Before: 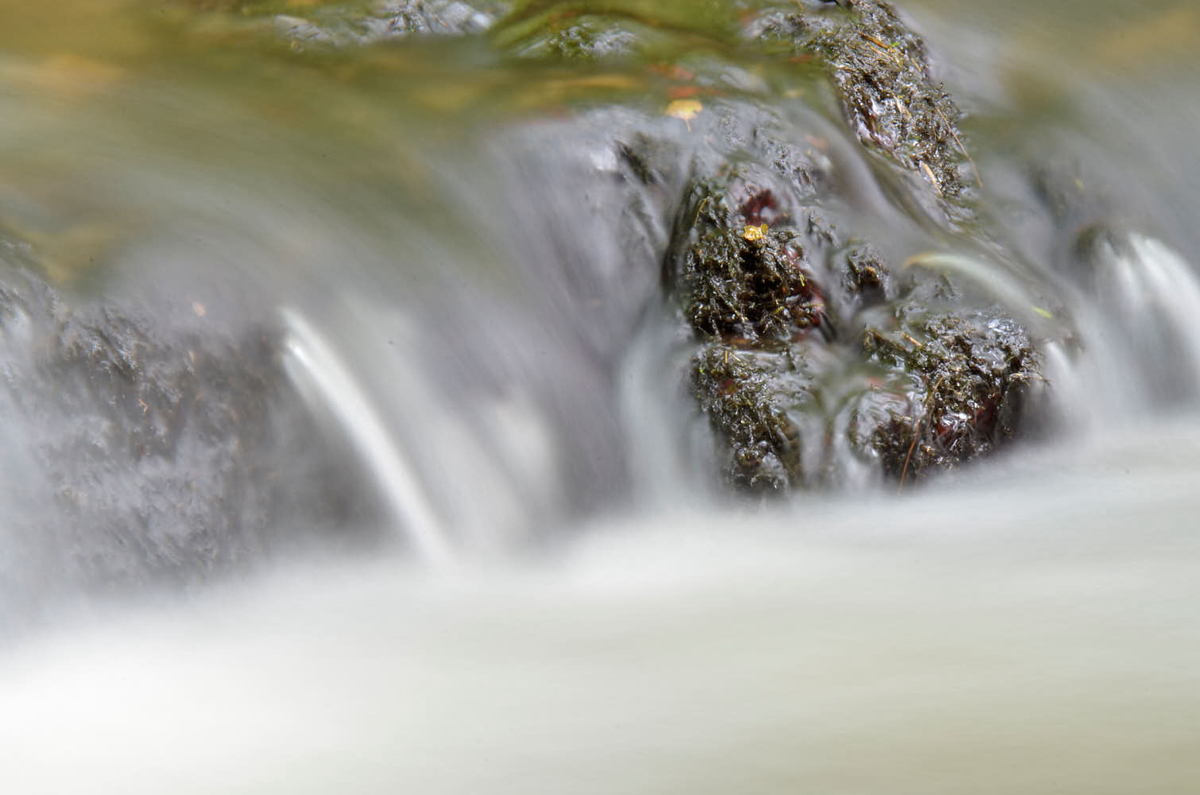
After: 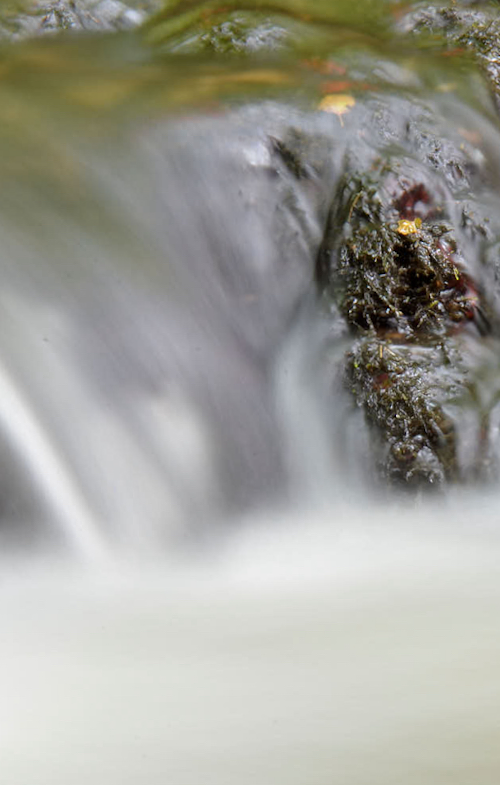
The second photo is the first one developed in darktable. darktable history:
crop: left 28.583%, right 29.231%
tone equalizer: on, module defaults
rotate and perspective: rotation -0.45°, automatic cropping original format, crop left 0.008, crop right 0.992, crop top 0.012, crop bottom 0.988
